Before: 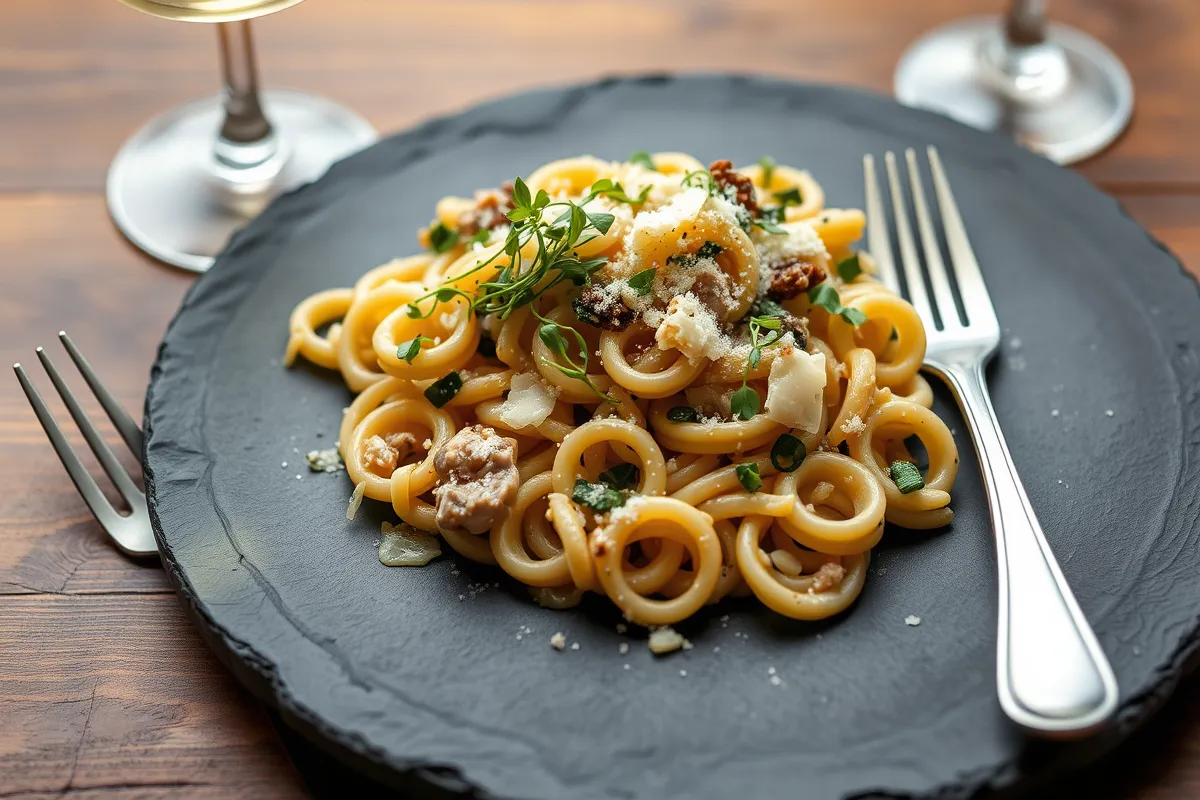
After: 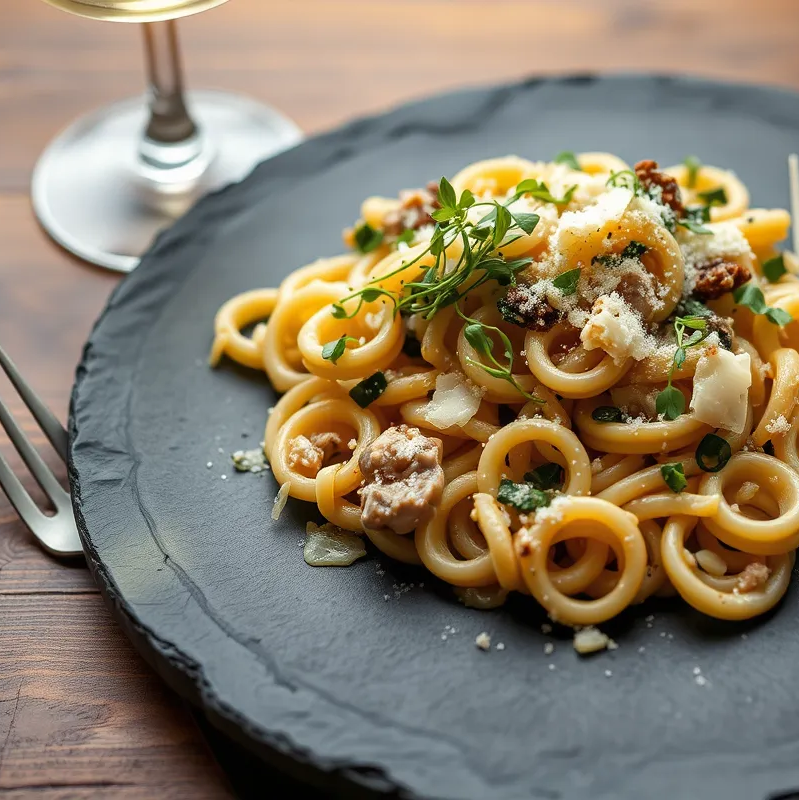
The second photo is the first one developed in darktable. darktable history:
crop and rotate: left 6.257%, right 27.096%
